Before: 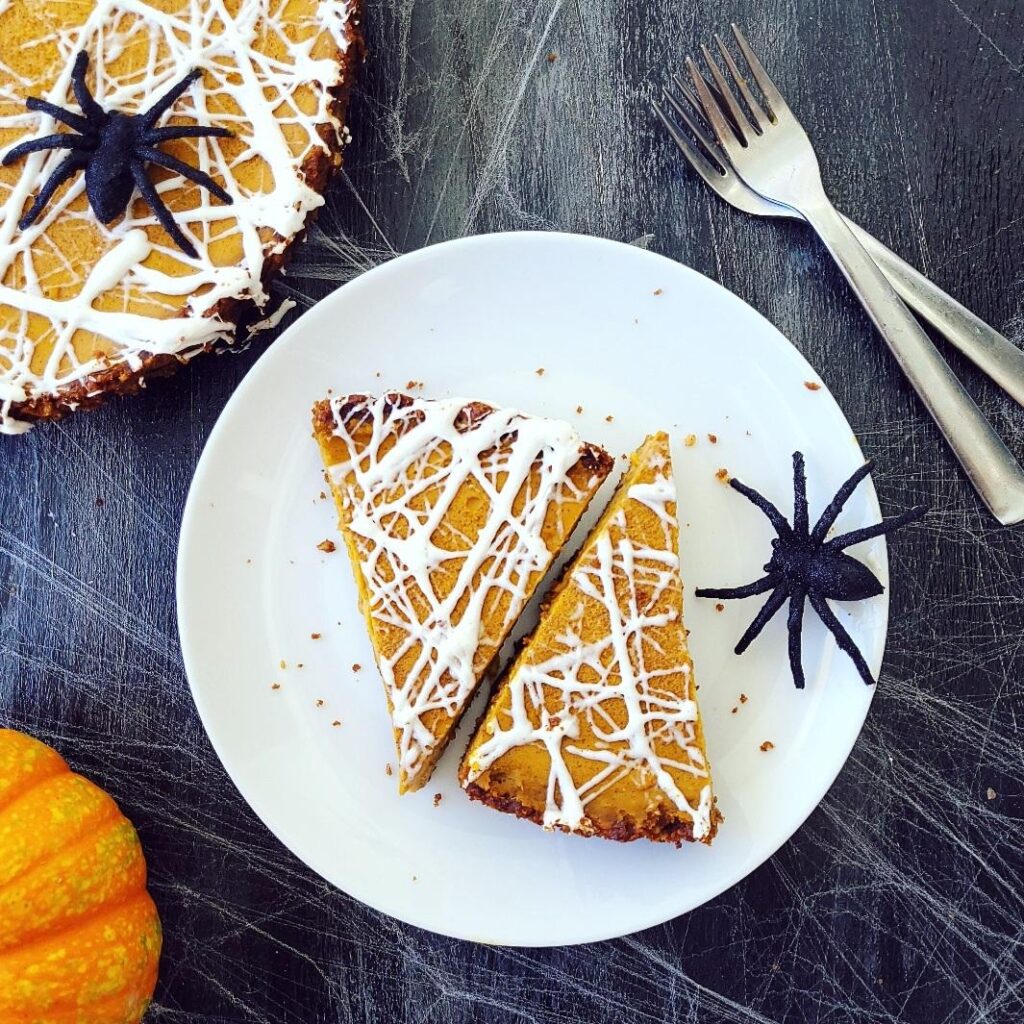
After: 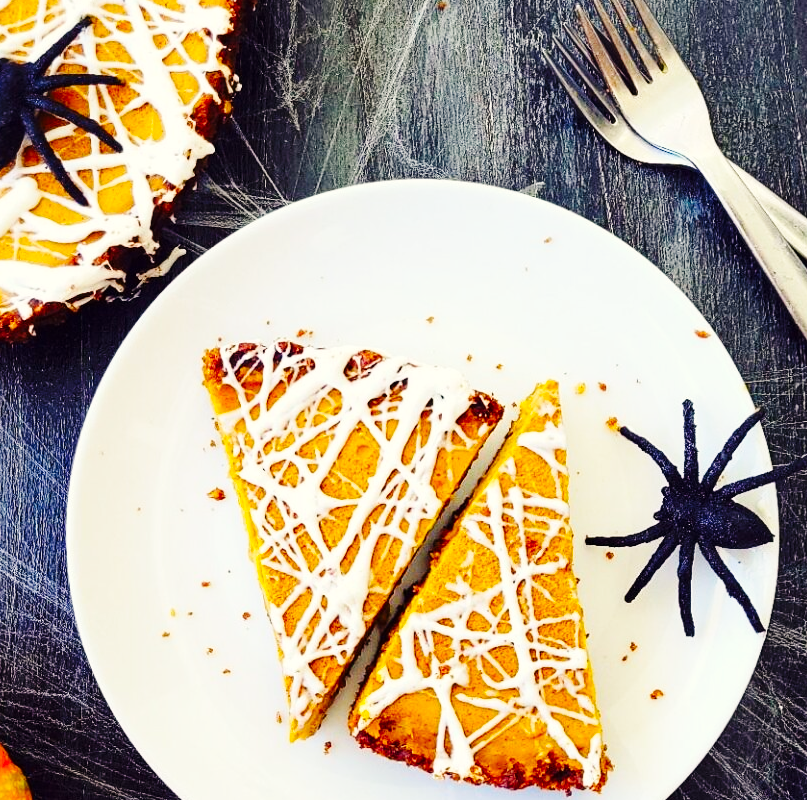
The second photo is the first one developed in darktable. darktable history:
color balance: output saturation 120%
white balance: red 1.045, blue 0.932
crop and rotate: left 10.77%, top 5.1%, right 10.41%, bottom 16.76%
base curve: curves: ch0 [(0, 0) (0.036, 0.025) (0.121, 0.166) (0.206, 0.329) (0.605, 0.79) (1, 1)], preserve colors none
contrast brightness saturation: contrast 0.04, saturation 0.07
